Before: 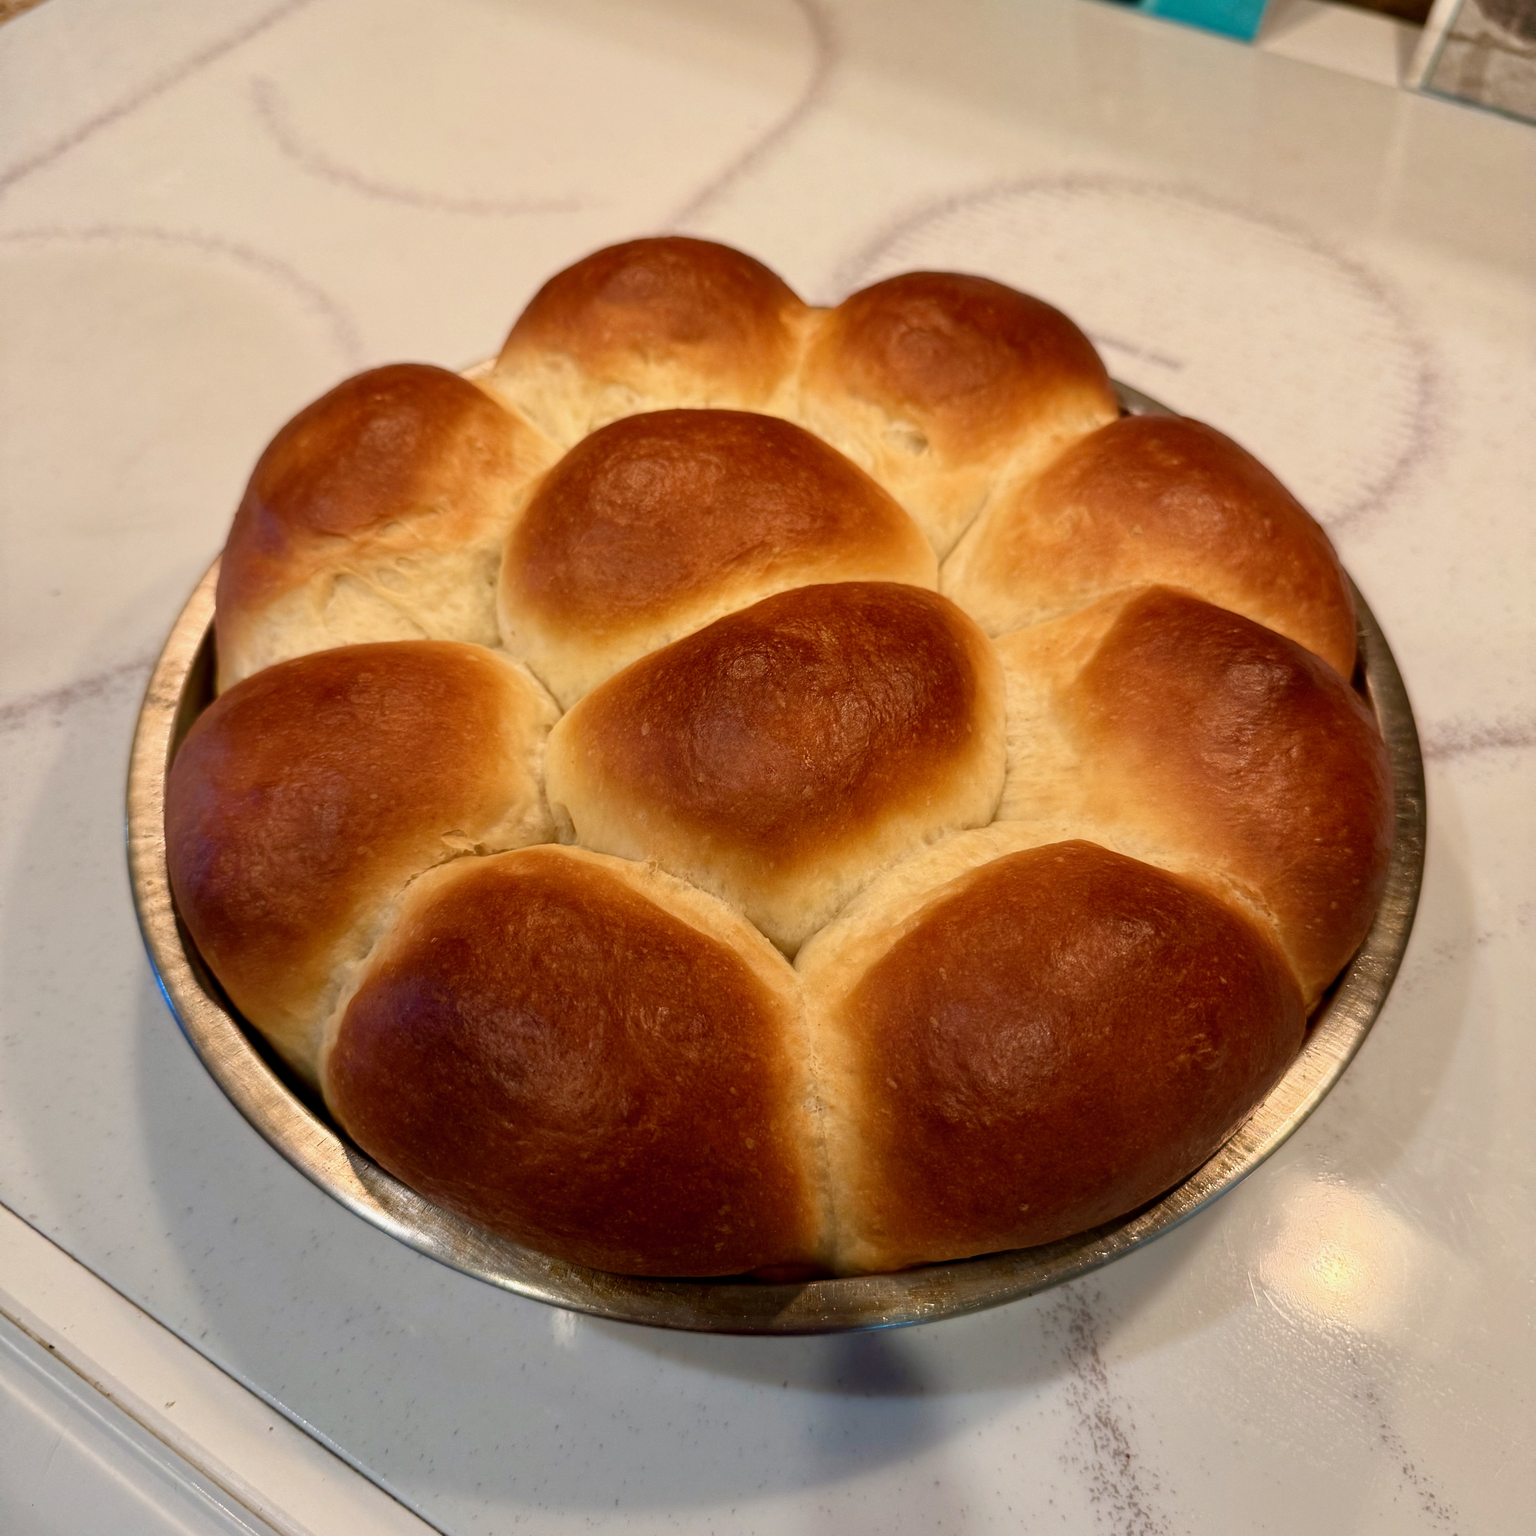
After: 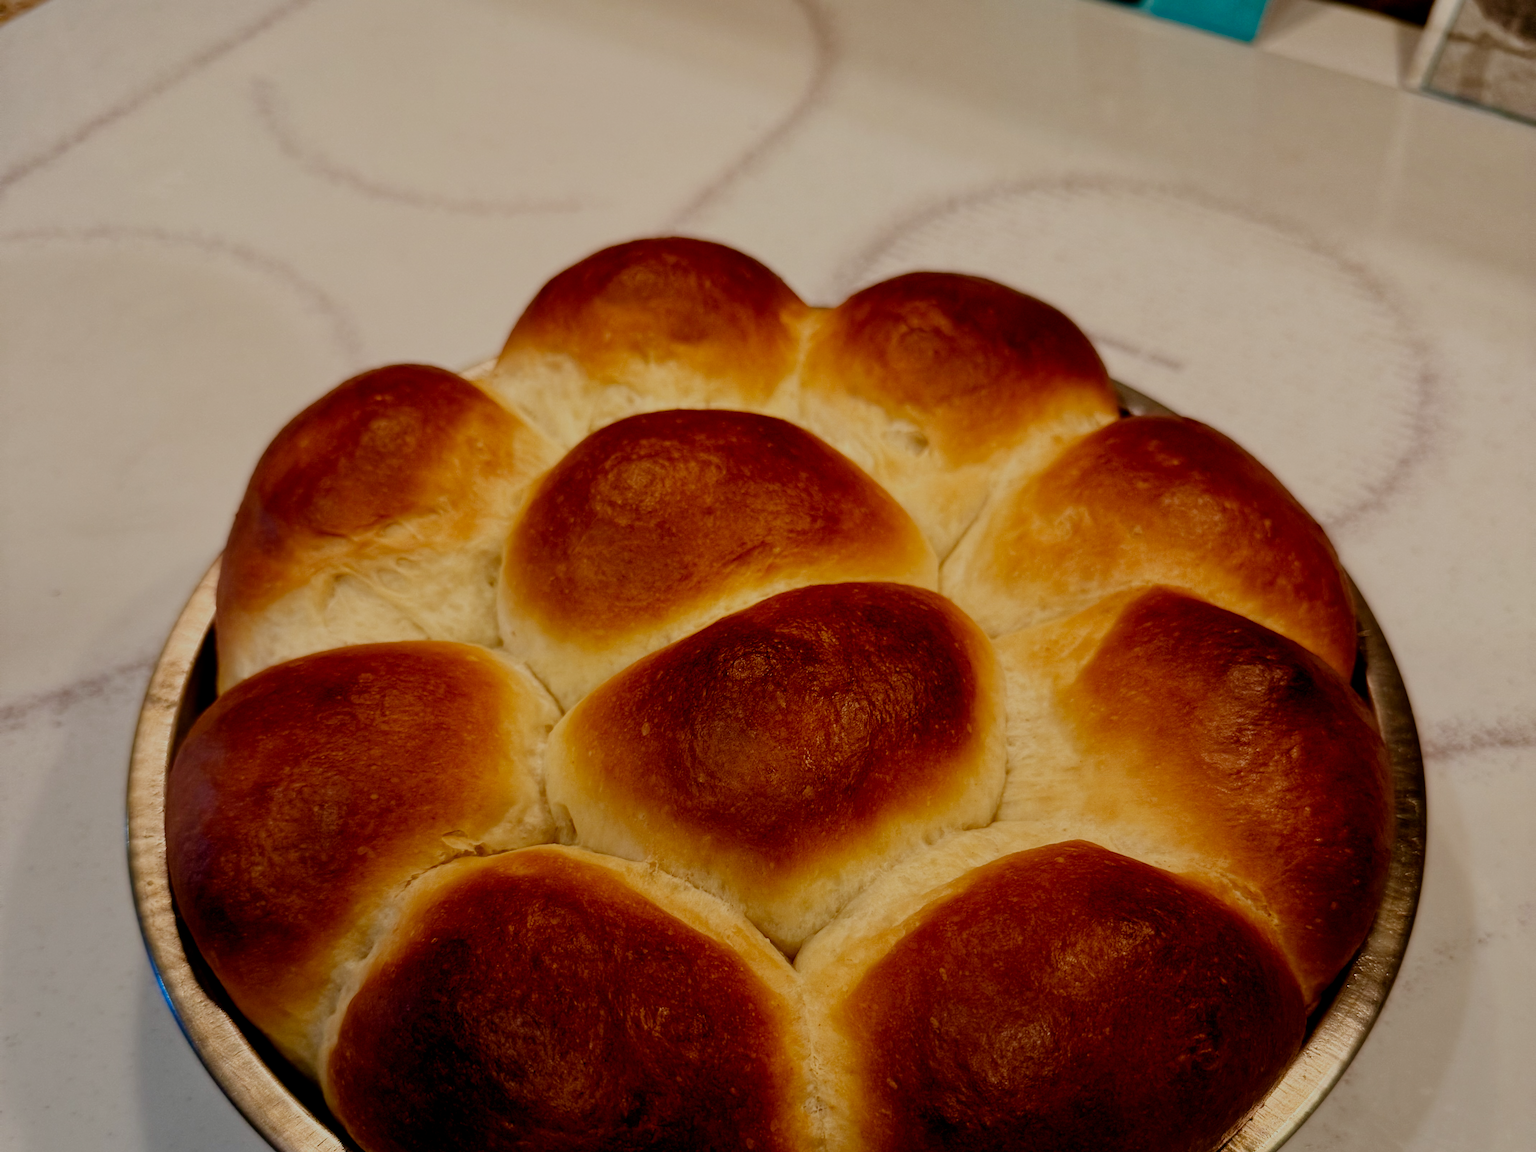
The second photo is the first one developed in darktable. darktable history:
crop: bottom 24.967%
white balance: red 1, blue 1
filmic rgb: middle gray luminance 29%, black relative exposure -10.3 EV, white relative exposure 5.5 EV, threshold 6 EV, target black luminance 0%, hardness 3.95, latitude 2.04%, contrast 1.132, highlights saturation mix 5%, shadows ↔ highlights balance 15.11%, add noise in highlights 0, preserve chrominance no, color science v3 (2019), use custom middle-gray values true, iterations of high-quality reconstruction 0, contrast in highlights soft, enable highlight reconstruction true
